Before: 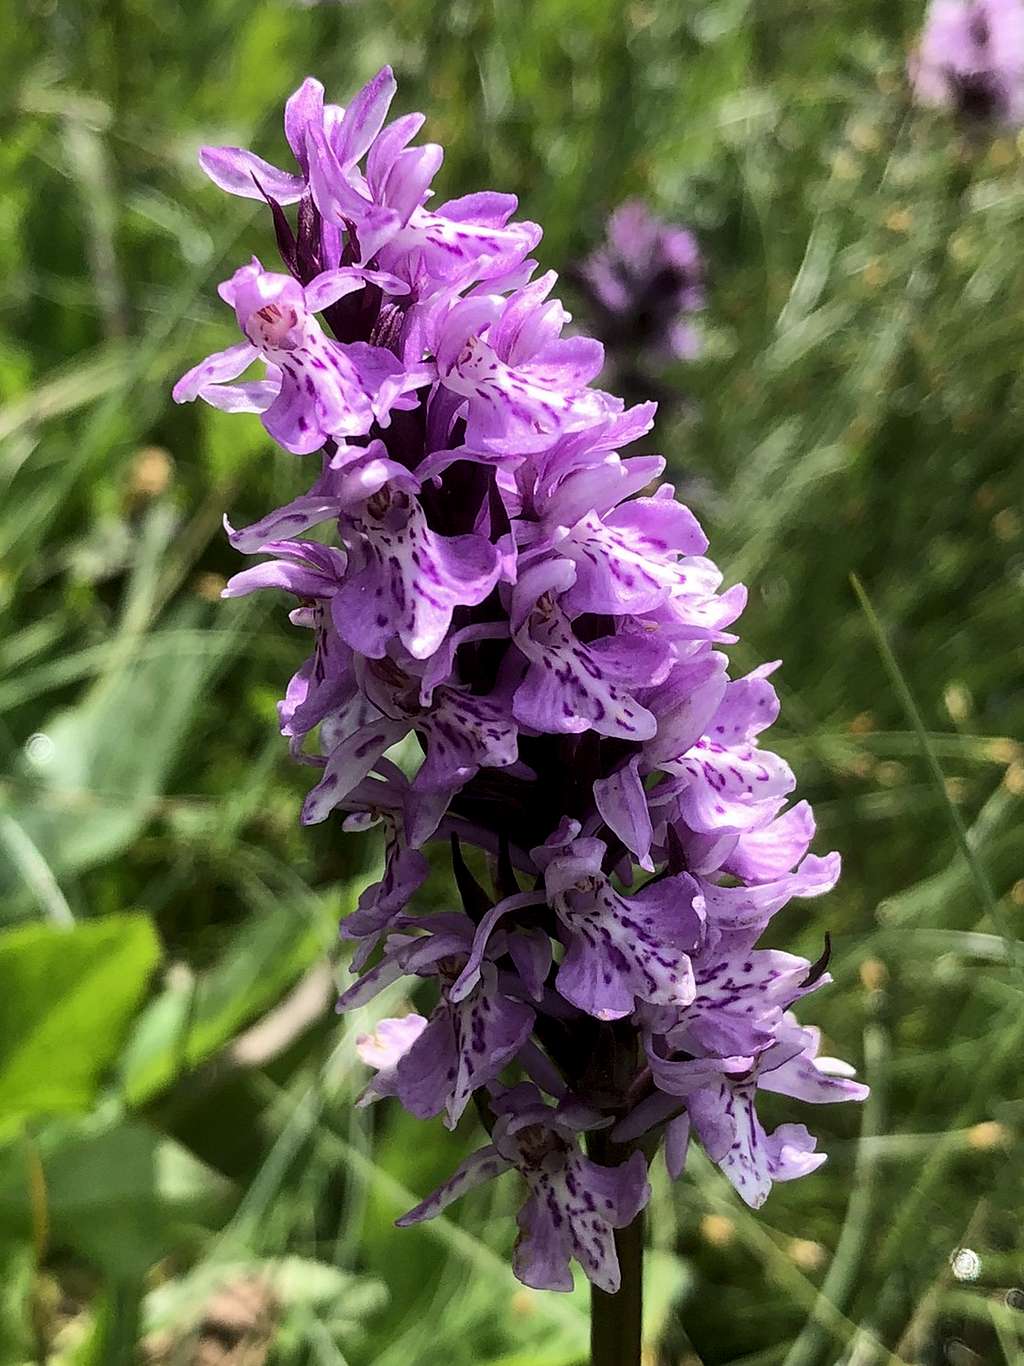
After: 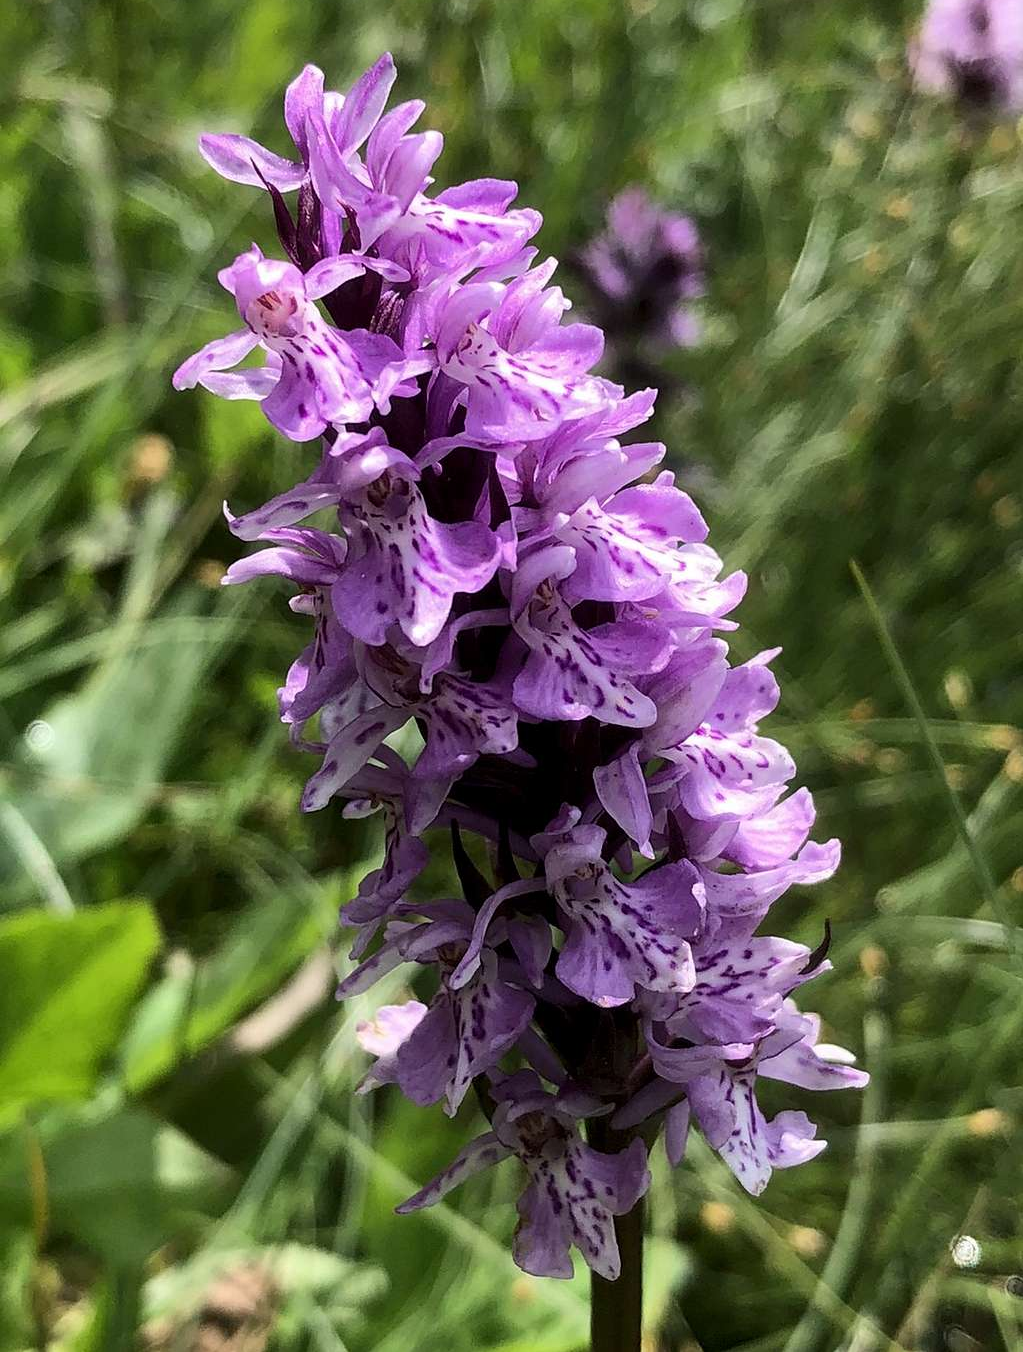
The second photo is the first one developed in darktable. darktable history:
crop: top 1.001%, right 0.078%
